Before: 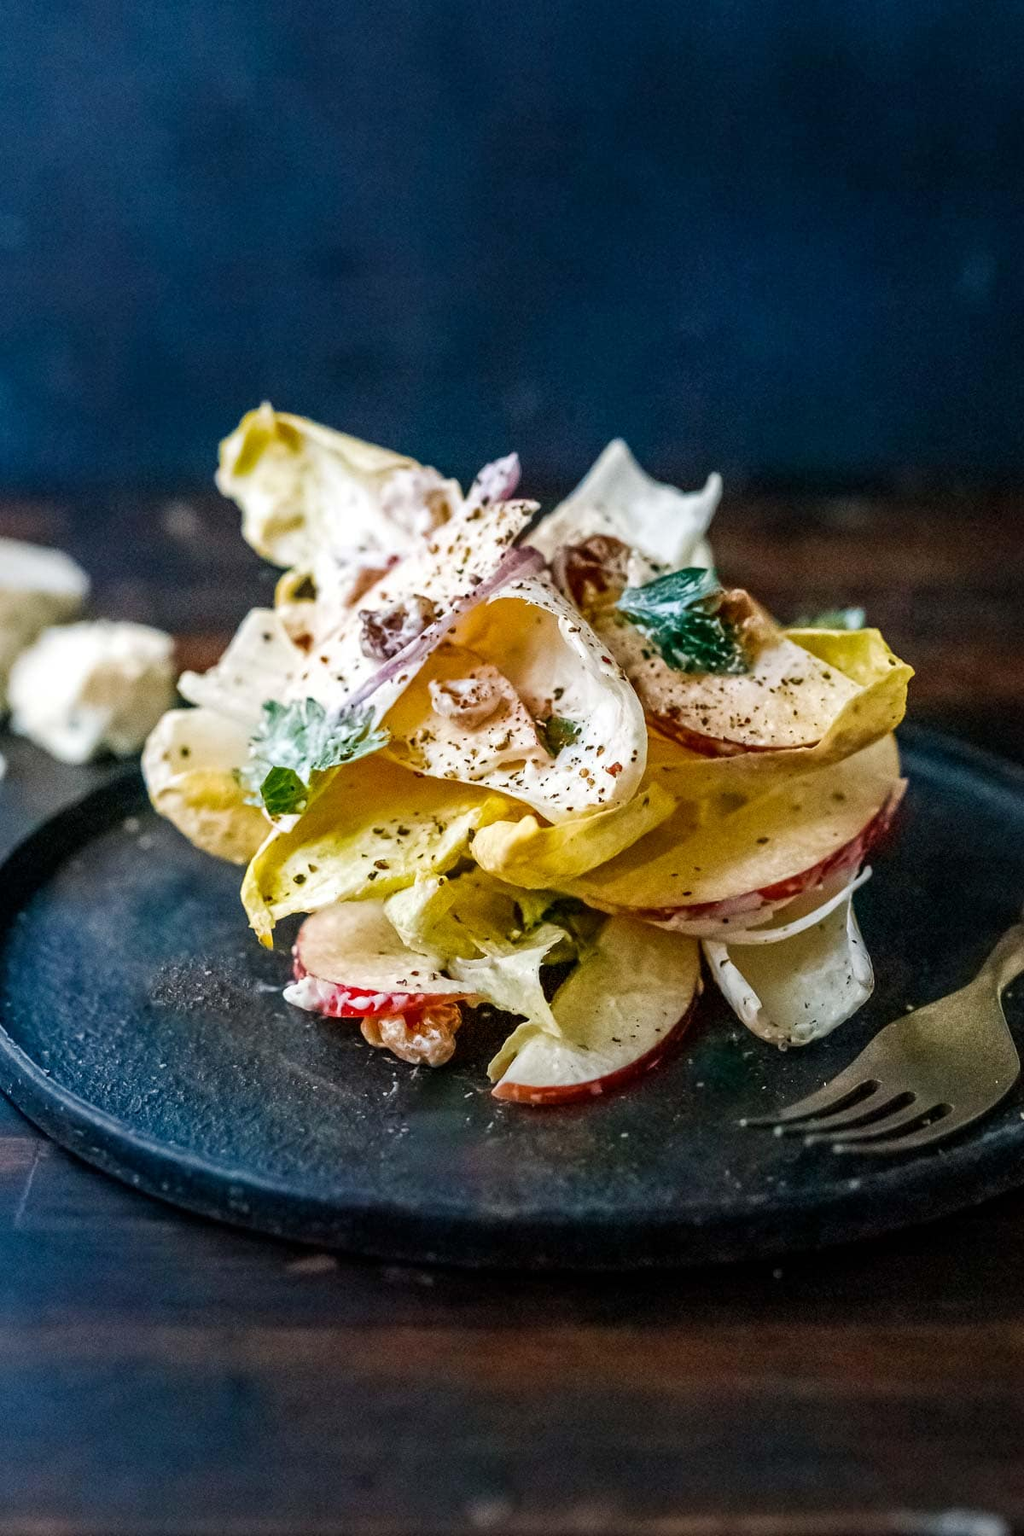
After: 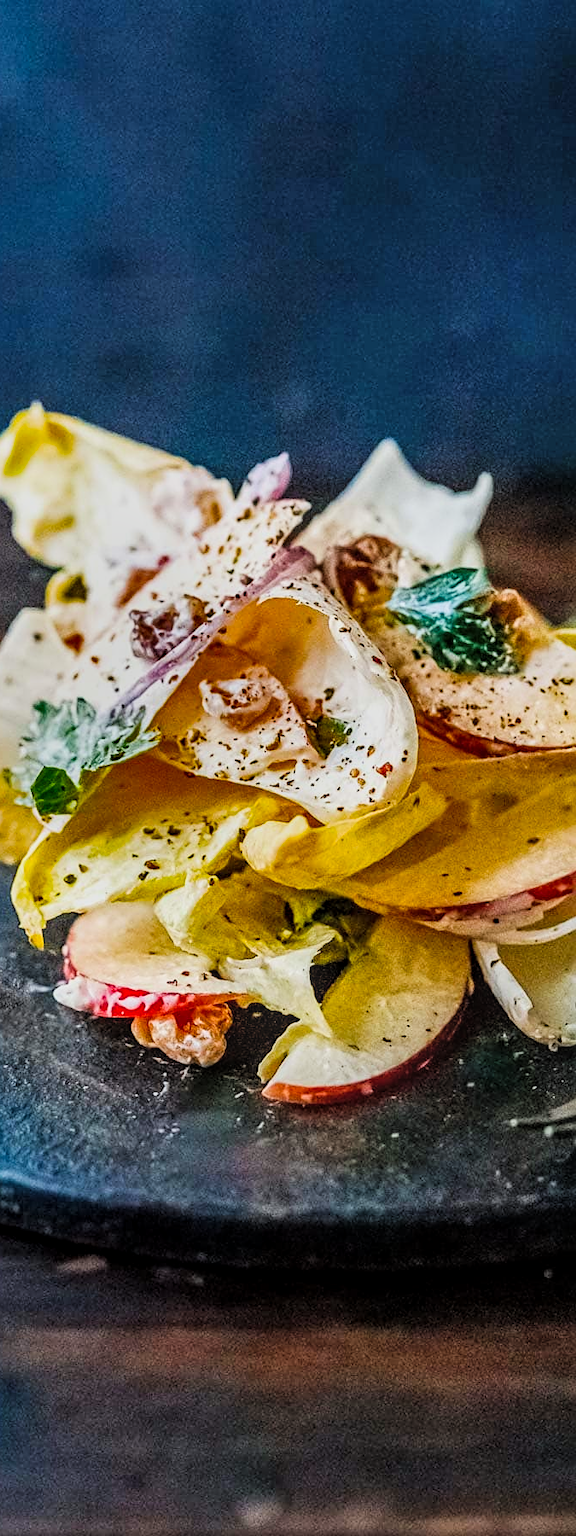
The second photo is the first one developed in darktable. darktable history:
shadows and highlights: shadows 20.97, highlights -82.62, soften with gaussian
crop and rotate: left 22.453%, right 21.162%
filmic rgb: black relative exposure -7.65 EV, white relative exposure 4.56 EV, hardness 3.61
contrast brightness saturation: contrast 0.071, brightness 0.072, saturation 0.182
color balance rgb: power › chroma 0.309%, power › hue 23.76°, global offset › luminance 0.666%, linear chroma grading › global chroma 9.105%, perceptual saturation grading › global saturation 3.818%, global vibrance 9.301%
sharpen: on, module defaults
local contrast: detail 130%
exposure: exposure 0.268 EV, compensate exposure bias true, compensate highlight preservation false
